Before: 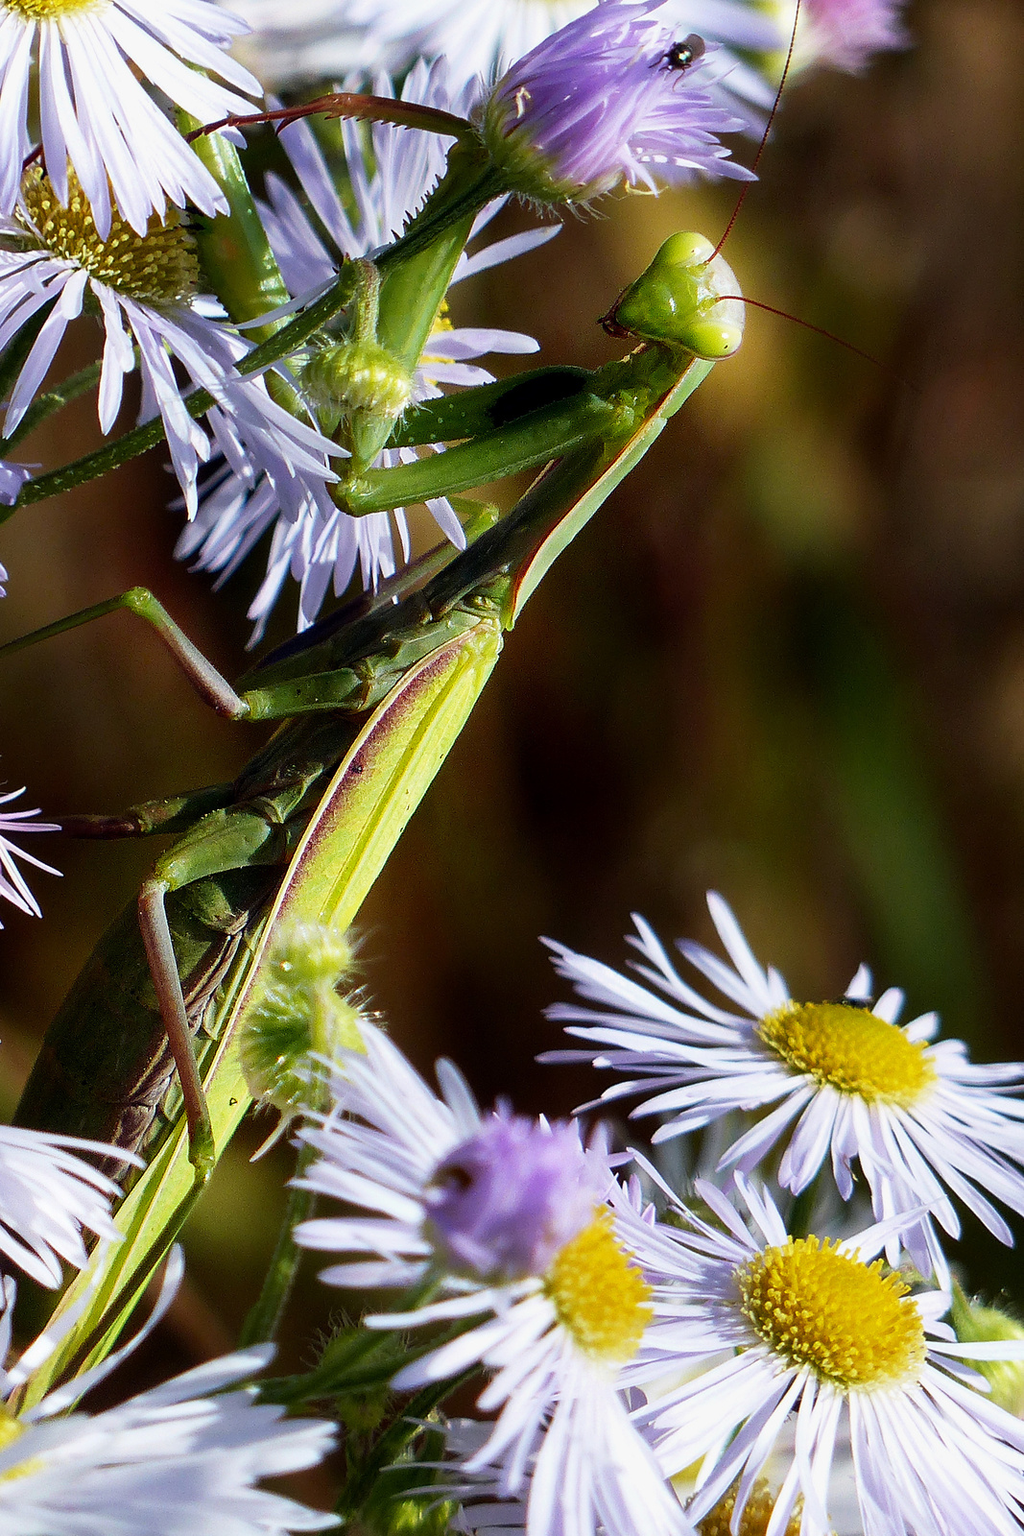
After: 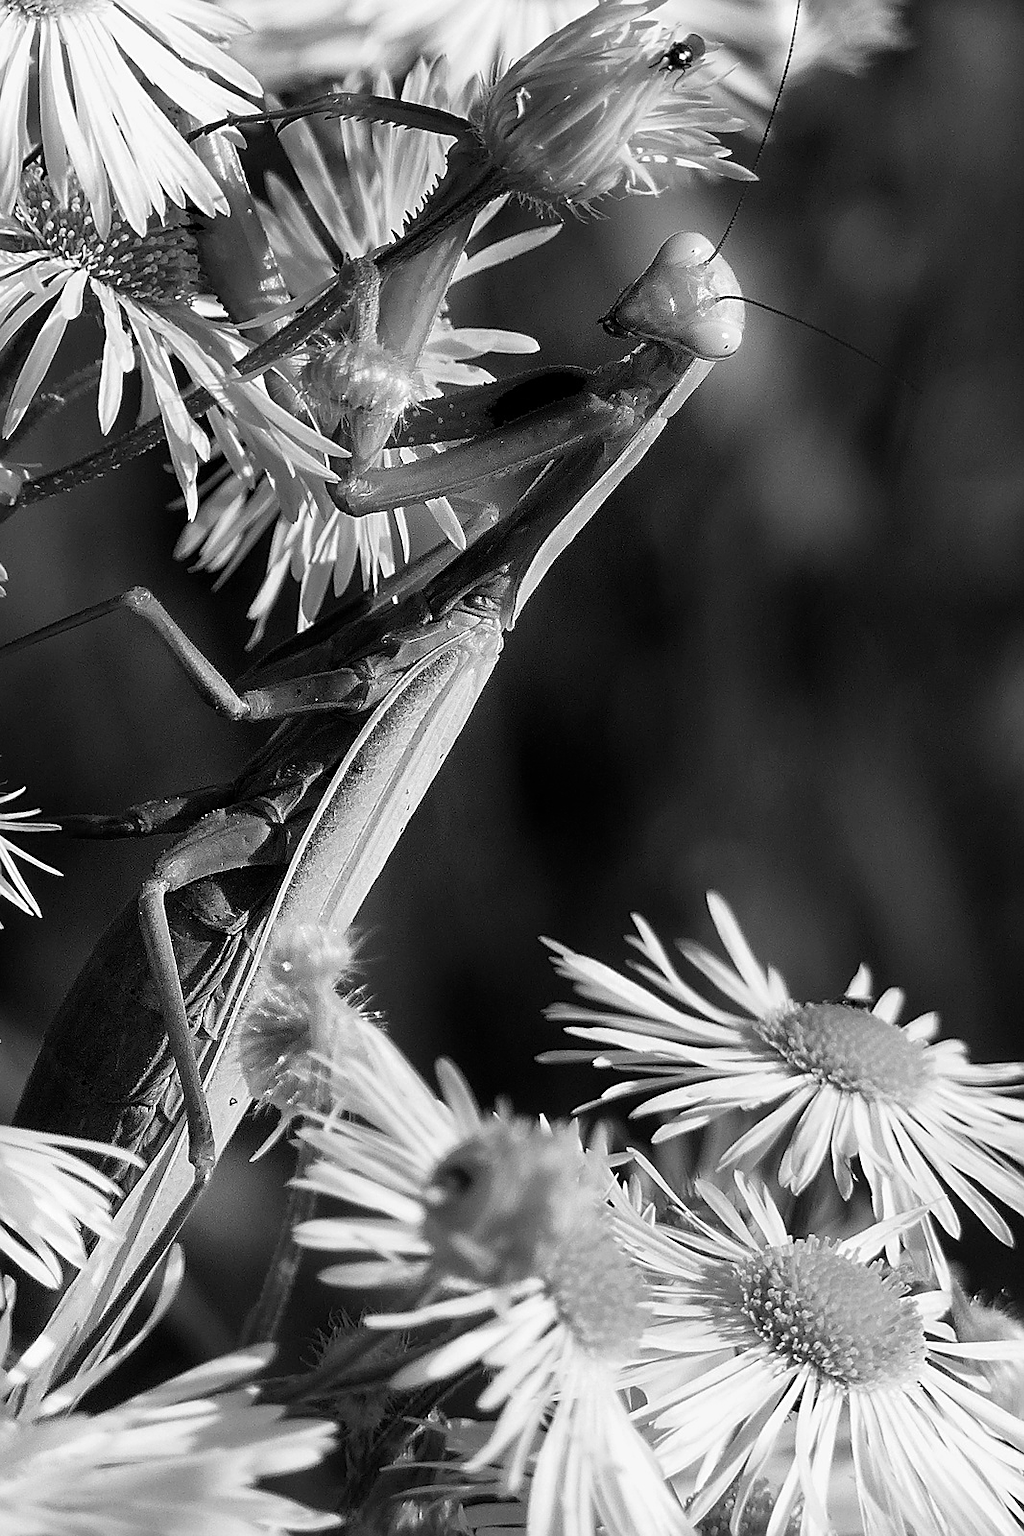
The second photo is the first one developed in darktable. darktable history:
sharpen: on, module defaults
vibrance: vibrance 78%
monochrome: a 32, b 64, size 2.3, highlights 1
